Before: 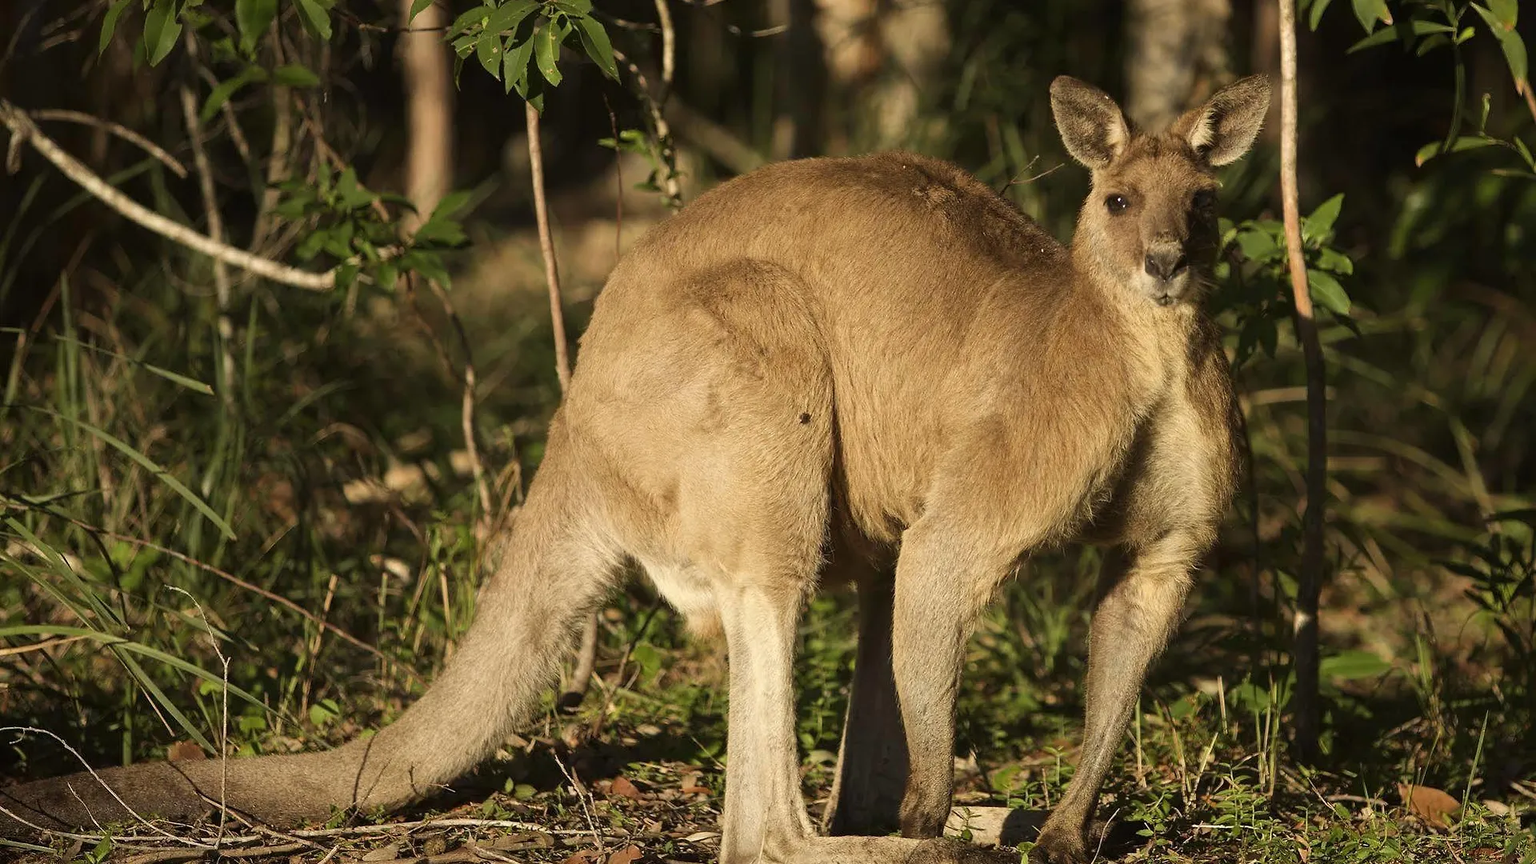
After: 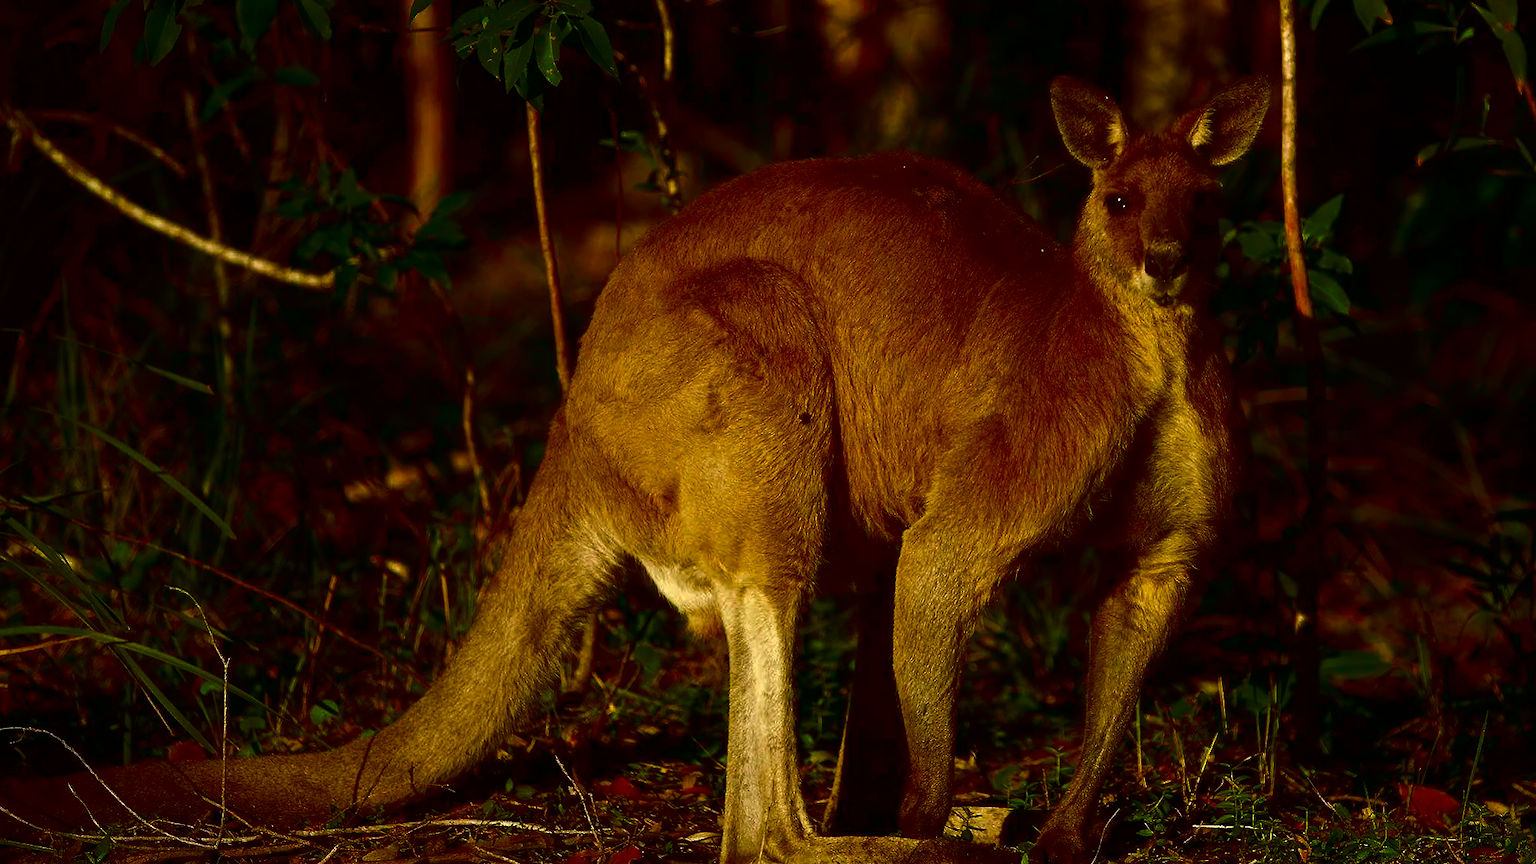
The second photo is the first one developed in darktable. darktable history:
exposure: exposure 0.128 EV, compensate highlight preservation false
contrast brightness saturation: brightness -1, saturation 1
